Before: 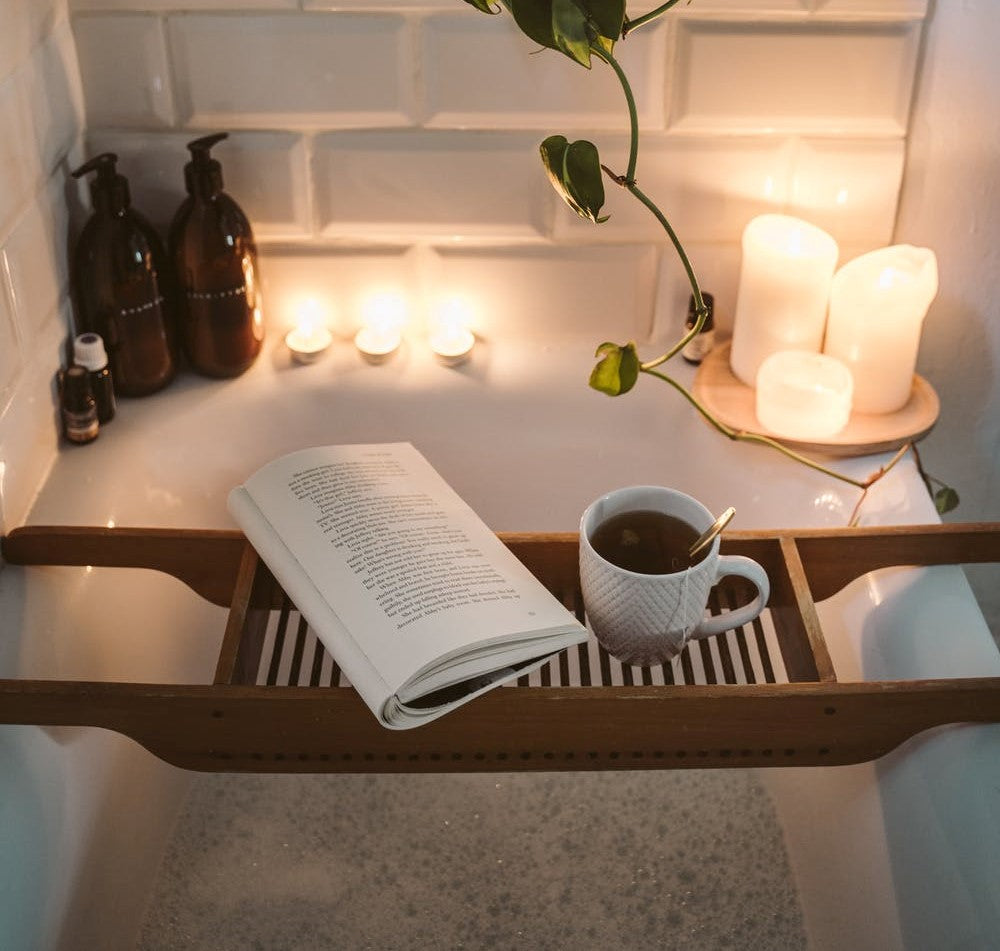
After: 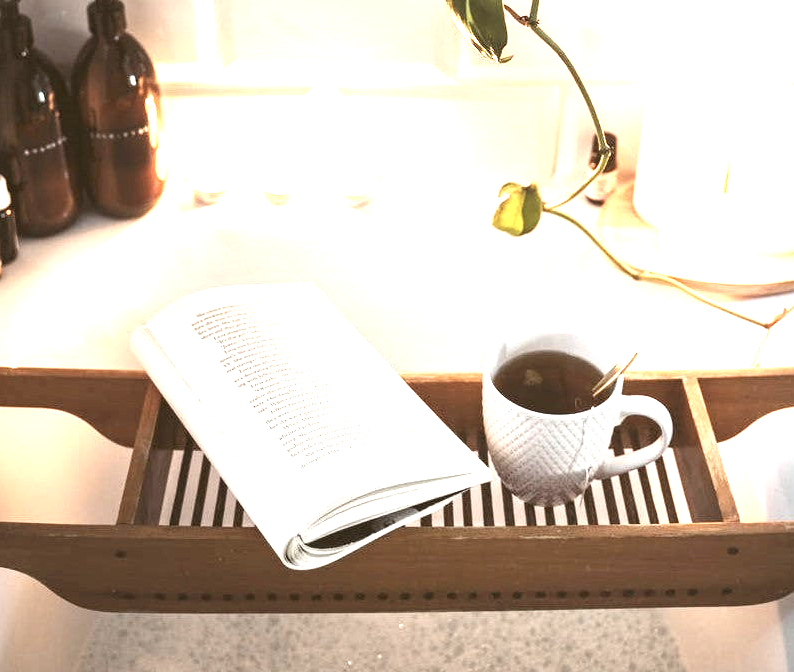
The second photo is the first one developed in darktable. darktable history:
contrast brightness saturation: contrast 0.06, brightness -0.01, saturation -0.23
exposure: exposure 2 EV, compensate exposure bias true, compensate highlight preservation false
tone equalizer: on, module defaults
color balance: on, module defaults
crop: left 9.712%, top 16.928%, right 10.845%, bottom 12.332%
